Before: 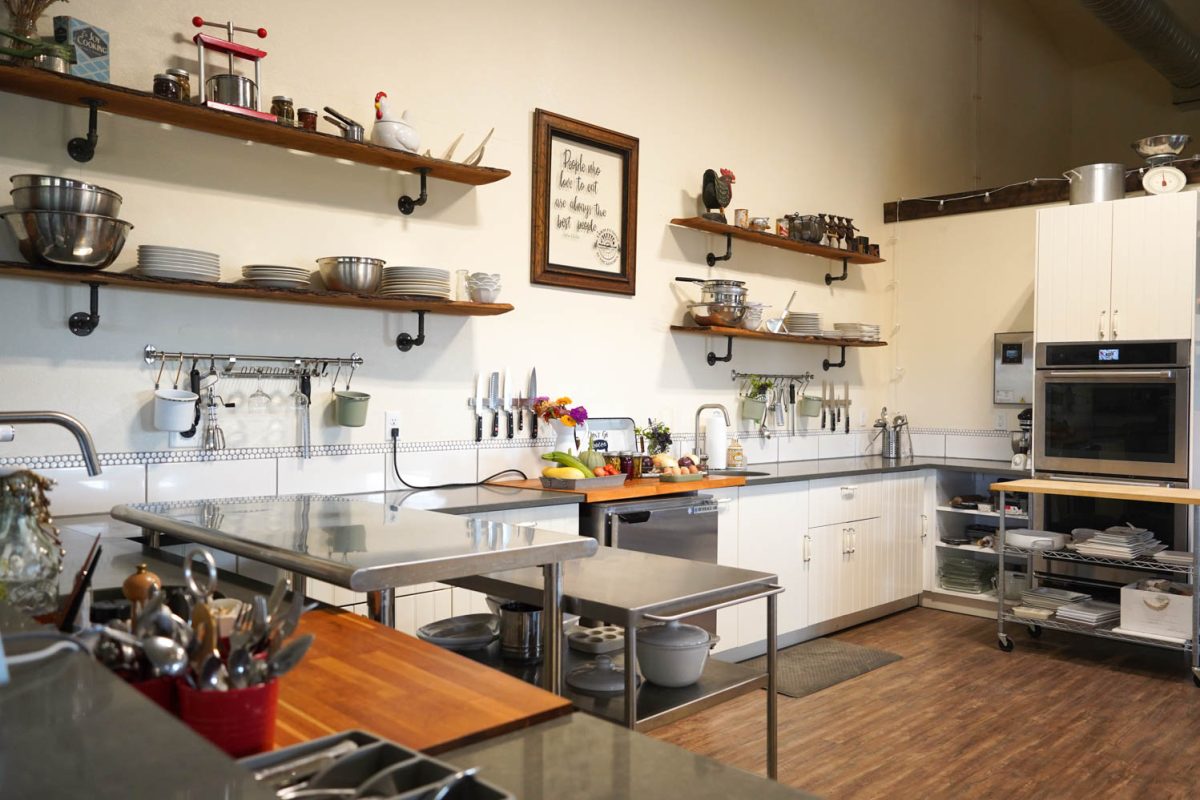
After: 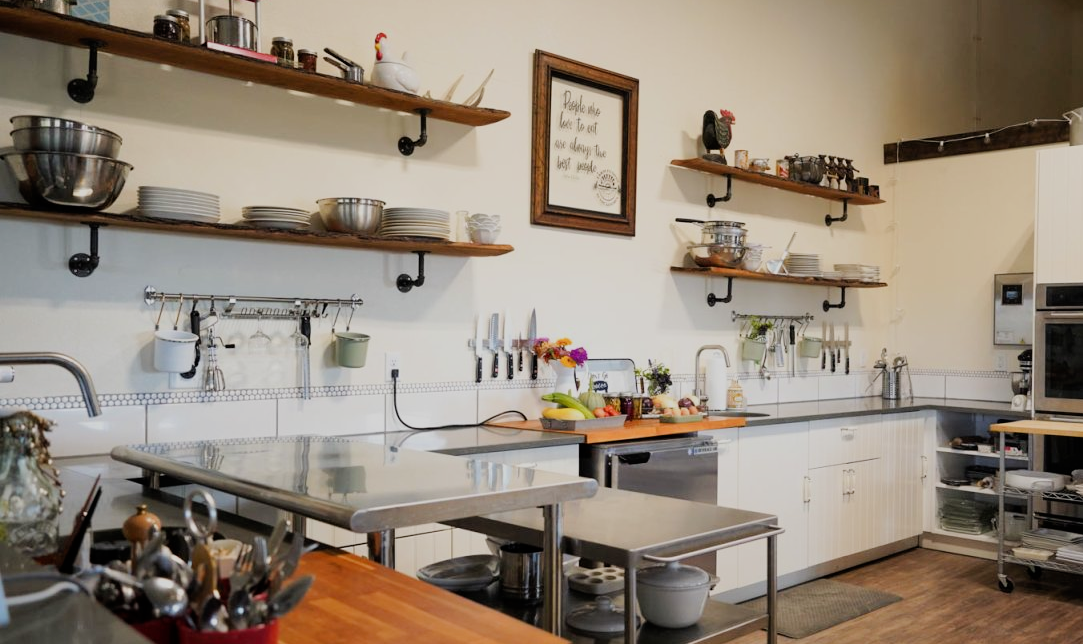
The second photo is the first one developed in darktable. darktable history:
filmic rgb: black relative exposure -7.65 EV, white relative exposure 4.56 EV, hardness 3.61
crop: top 7.49%, right 9.717%, bottom 11.943%
